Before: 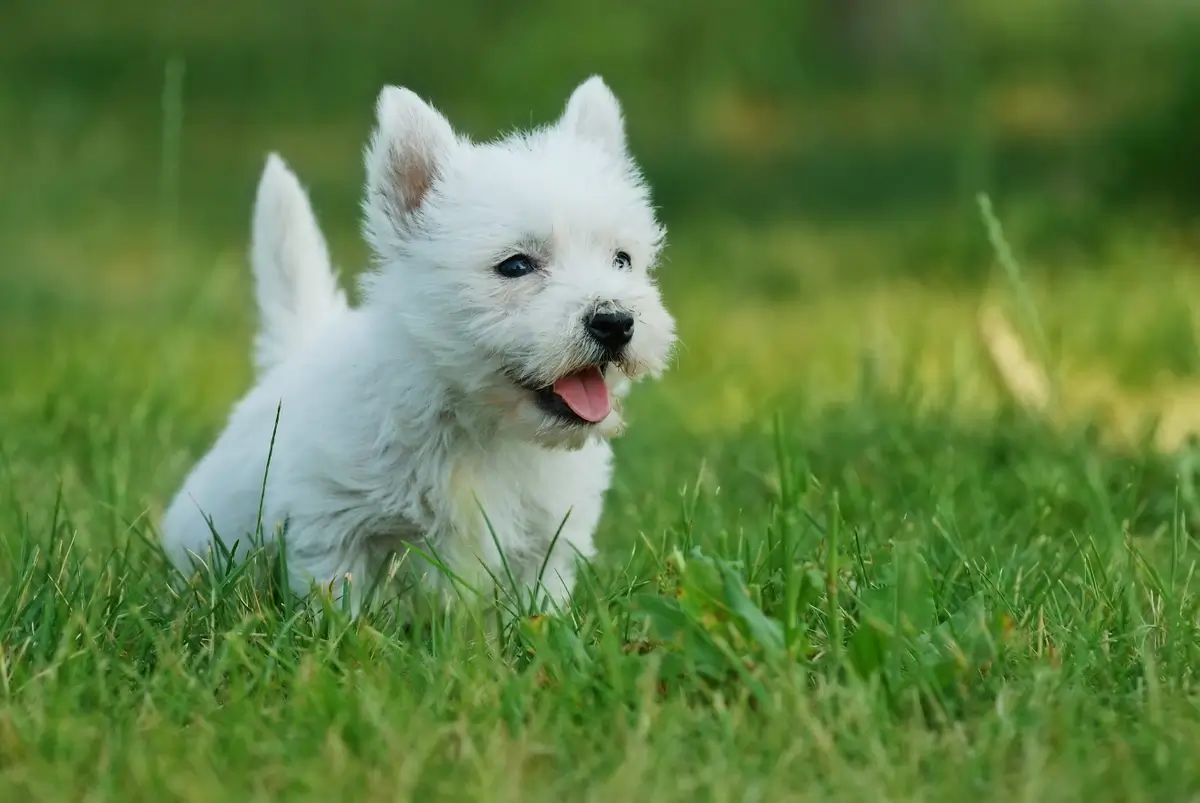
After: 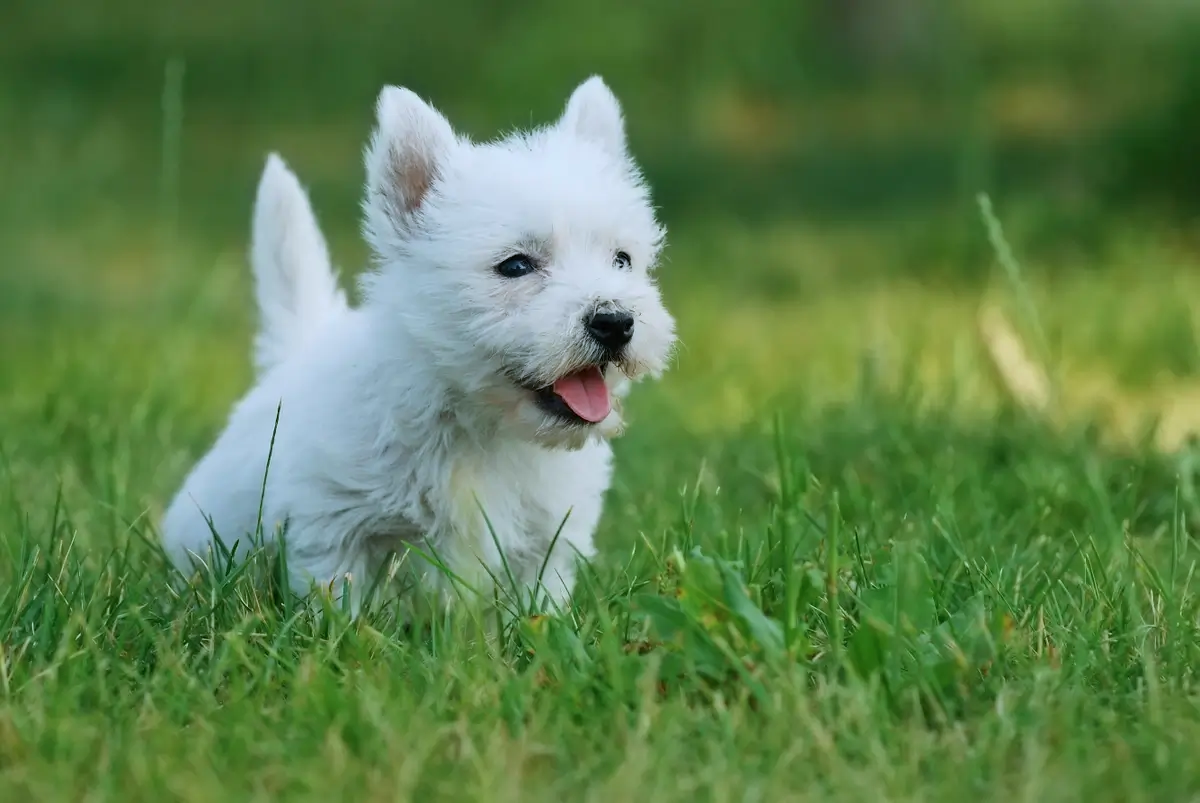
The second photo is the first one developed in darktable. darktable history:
color calibration: illuminant as shot in camera, x 0.358, y 0.373, temperature 4628.91 K
